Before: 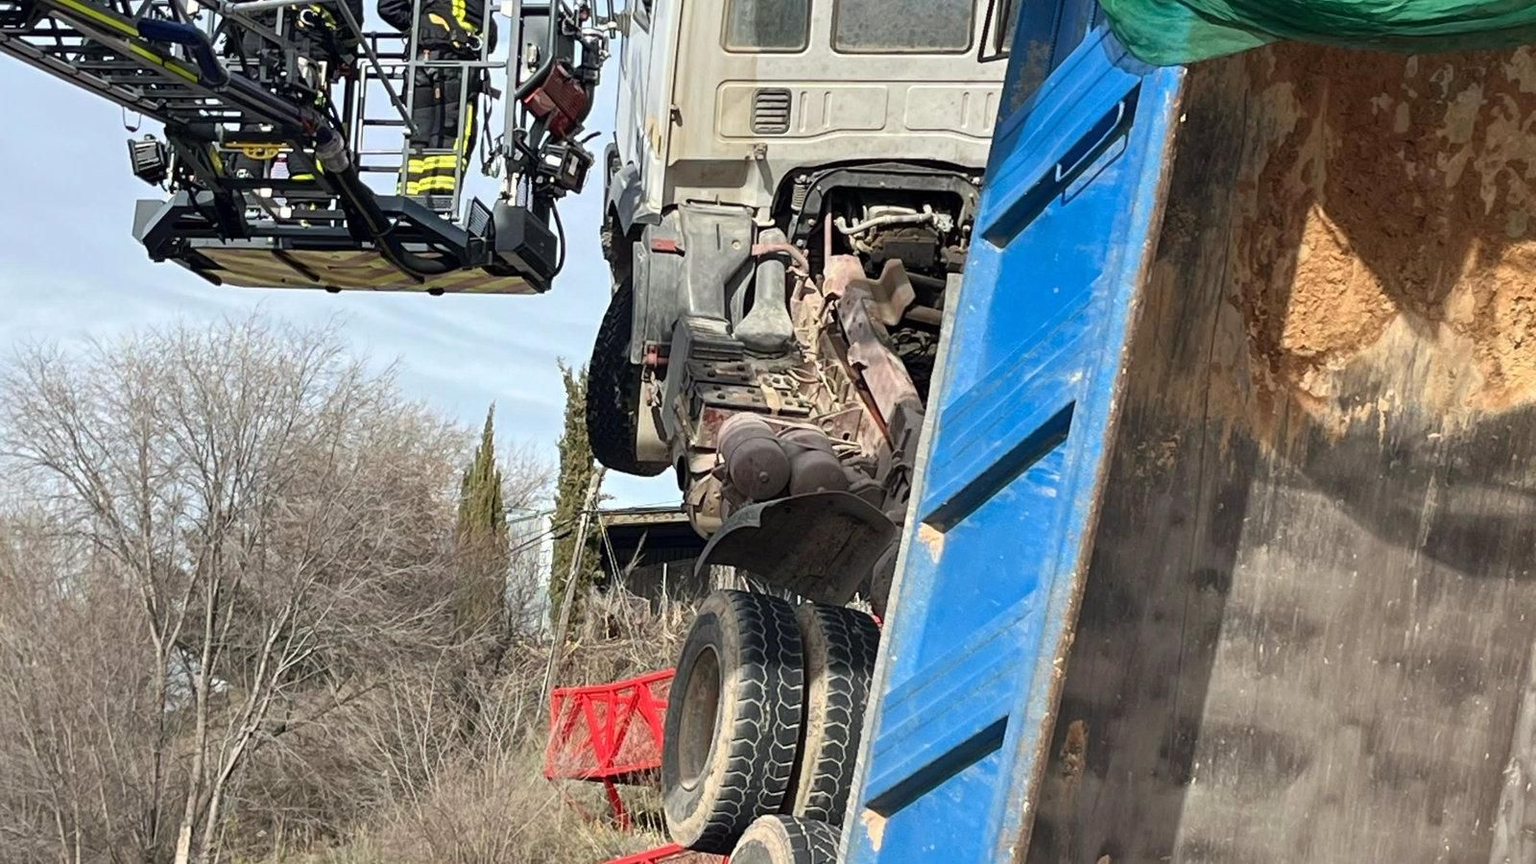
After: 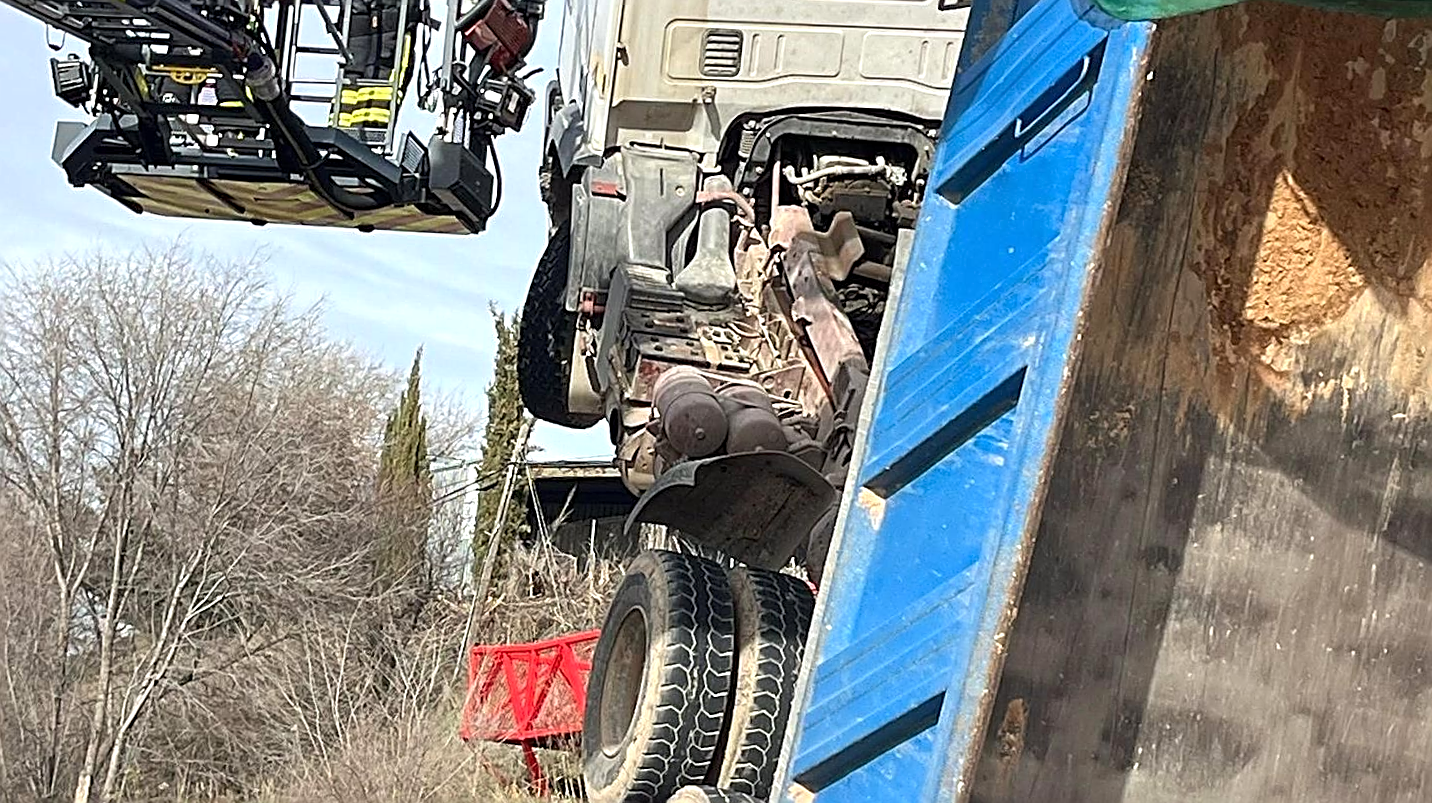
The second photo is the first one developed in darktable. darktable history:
crop and rotate: angle -2.08°, left 3.097%, top 4.34%, right 1.633%, bottom 0.667%
exposure: exposure 0.246 EV, compensate highlight preservation false
sharpen: amount 0.902
